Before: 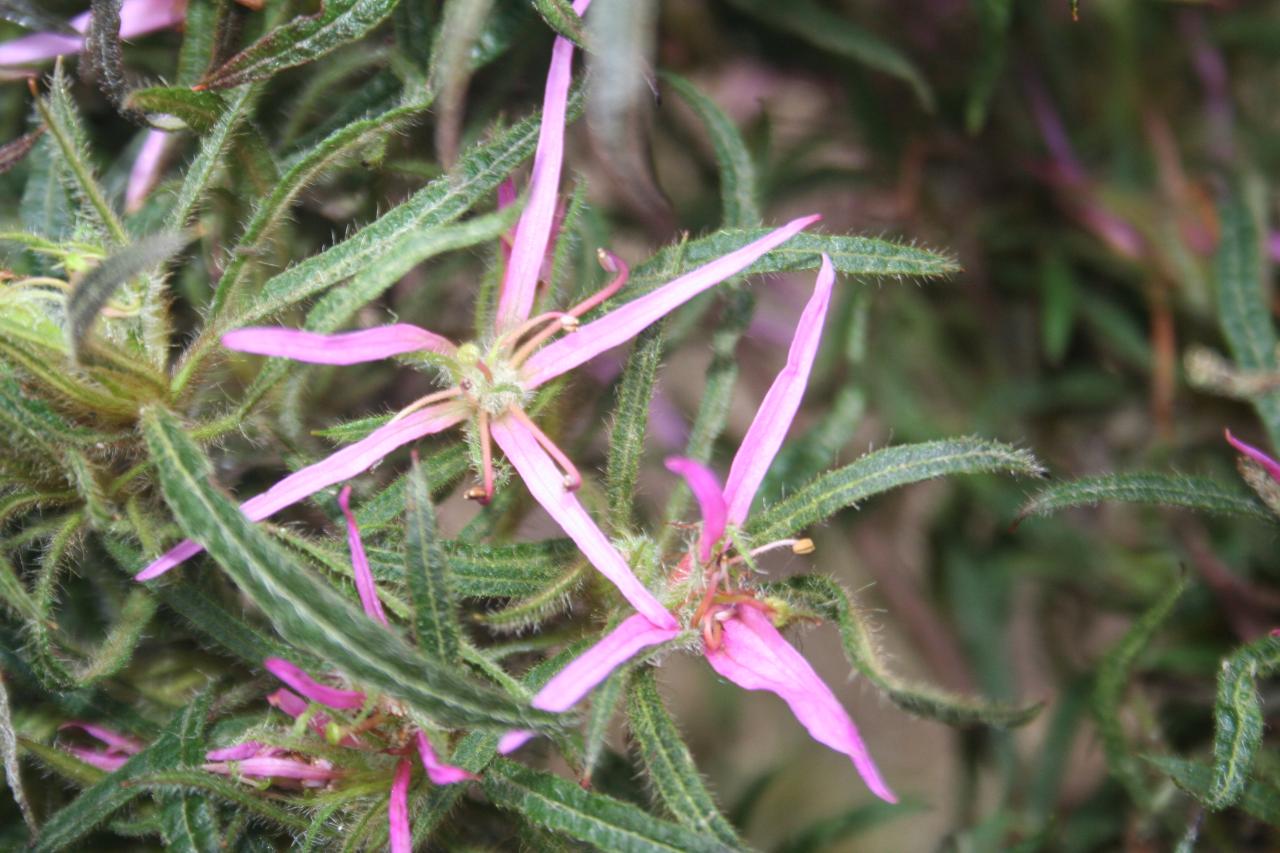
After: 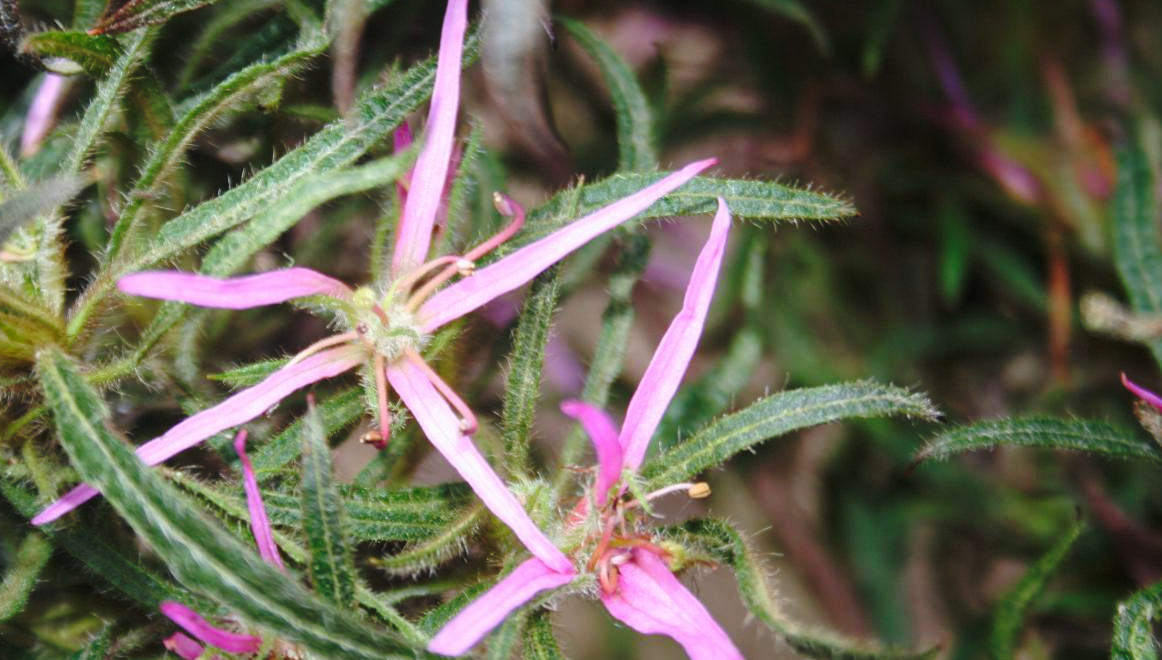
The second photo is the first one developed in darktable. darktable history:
crop: left 8.155%, top 6.611%, bottom 15.385%
base curve: curves: ch0 [(0, 0) (0.073, 0.04) (0.157, 0.139) (0.492, 0.492) (0.758, 0.758) (1, 1)], preserve colors none
